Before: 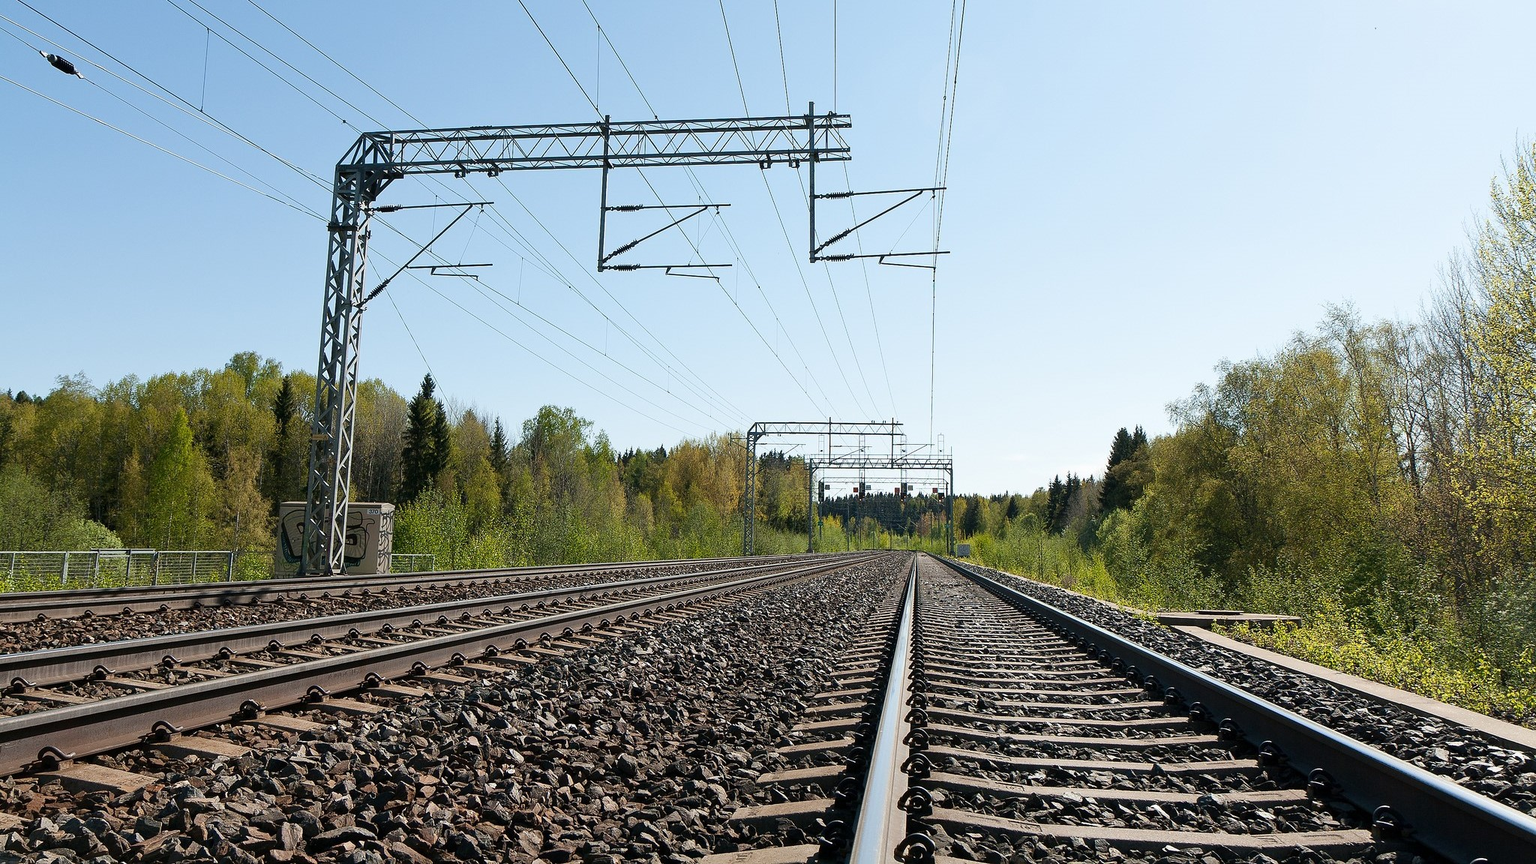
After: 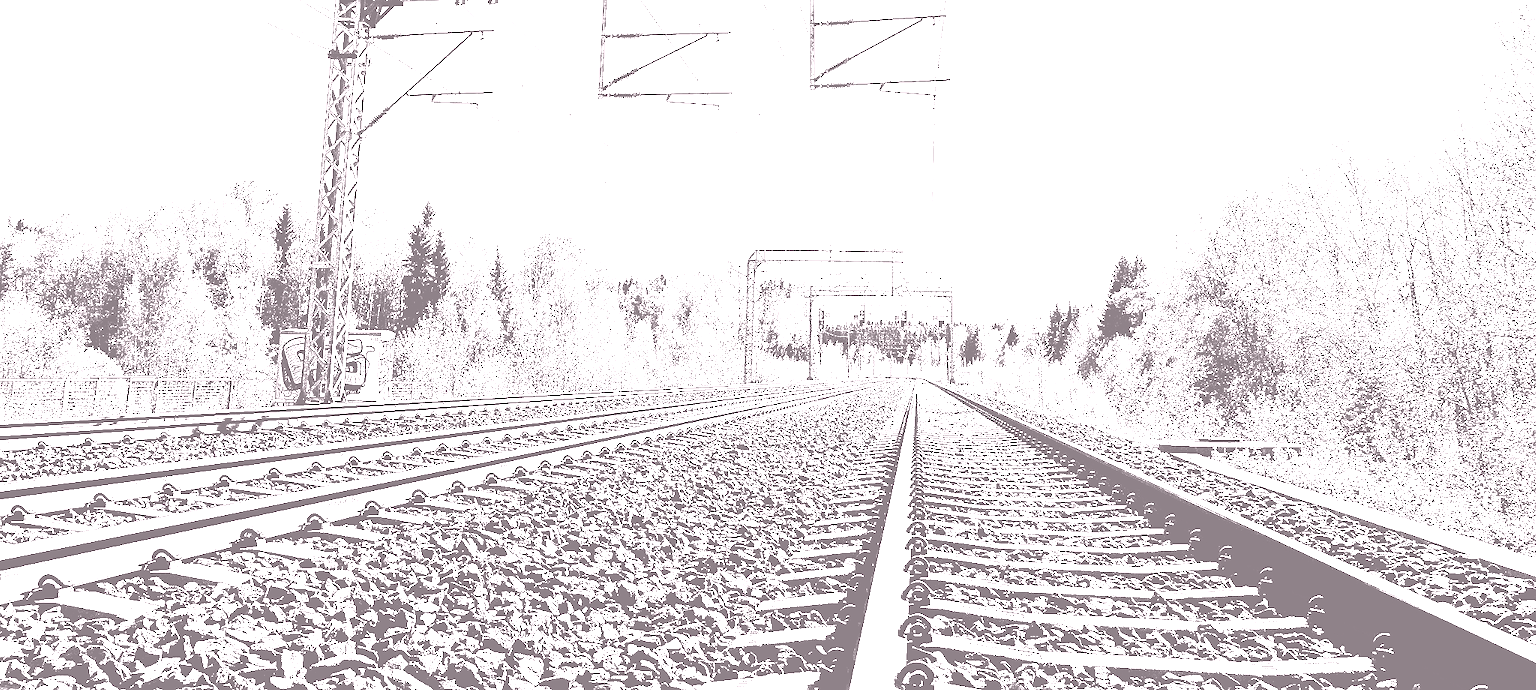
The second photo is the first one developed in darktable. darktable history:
crop and rotate: top 19.998%
base curve: curves: ch0 [(0, 0.003) (0.001, 0.002) (0.006, 0.004) (0.02, 0.022) (0.048, 0.086) (0.094, 0.234) (0.162, 0.431) (0.258, 0.629) (0.385, 0.8) (0.548, 0.918) (0.751, 0.988) (1, 1)], preserve colors none
contrast equalizer: y [[0.531, 0.548, 0.559, 0.557, 0.544, 0.527], [0.5 ×6], [0.5 ×6], [0 ×6], [0 ×6]]
contrast brightness saturation: contrast 0.83, brightness 0.59, saturation 0.59
exposure: black level correction 0.011, exposure 1.088 EV, compensate exposure bias true, compensate highlight preservation false
colorize: hue 25.2°, saturation 83%, source mix 82%, lightness 79%, version 1
graduated density: hue 238.83°, saturation 50%
sharpen: on, module defaults
